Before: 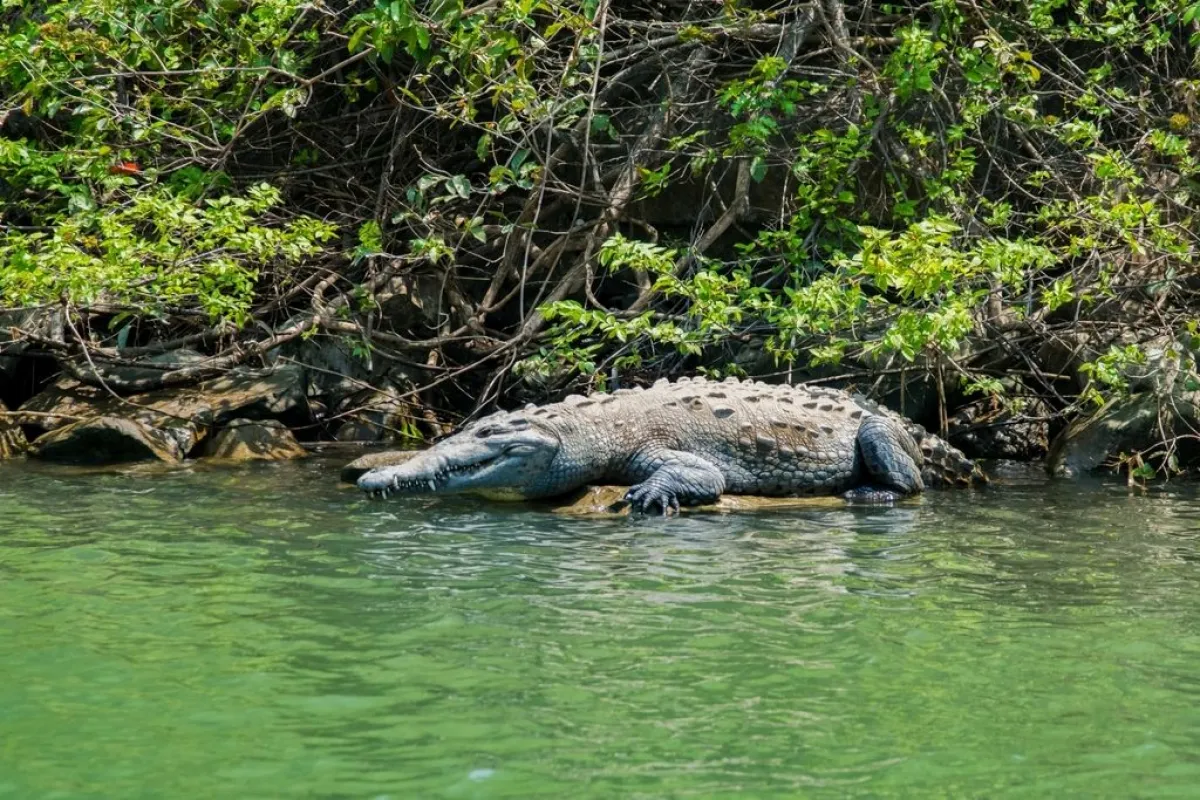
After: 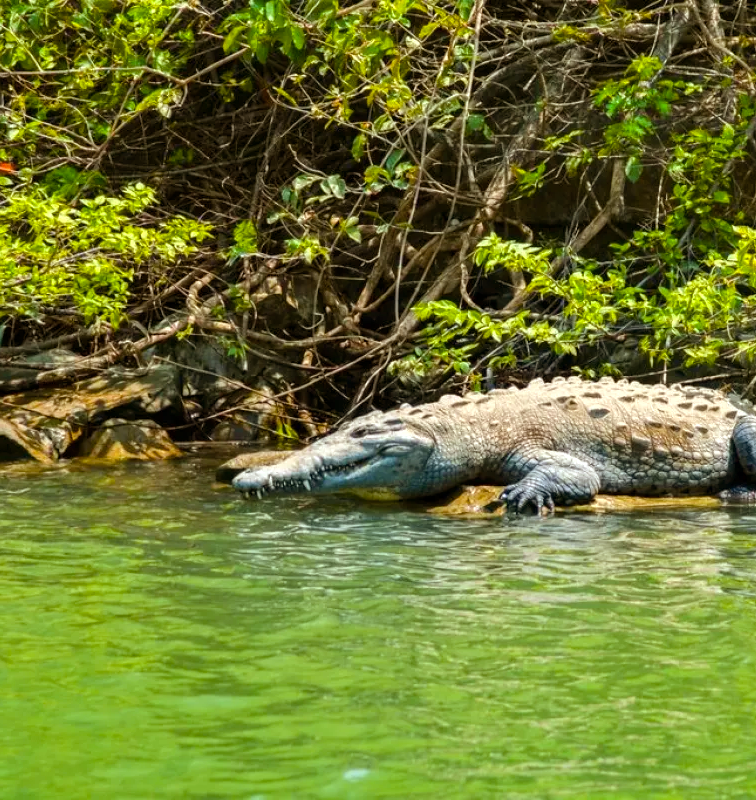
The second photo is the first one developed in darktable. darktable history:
contrast brightness saturation: saturation -0.059
color balance rgb: power › chroma 2.476%, power › hue 66.87°, perceptual saturation grading › global saturation 9.804%, perceptual brilliance grading › global brilliance 10.012%, perceptual brilliance grading › shadows 15.144%, global vibrance 30.513%
crop: left 10.447%, right 26.527%
